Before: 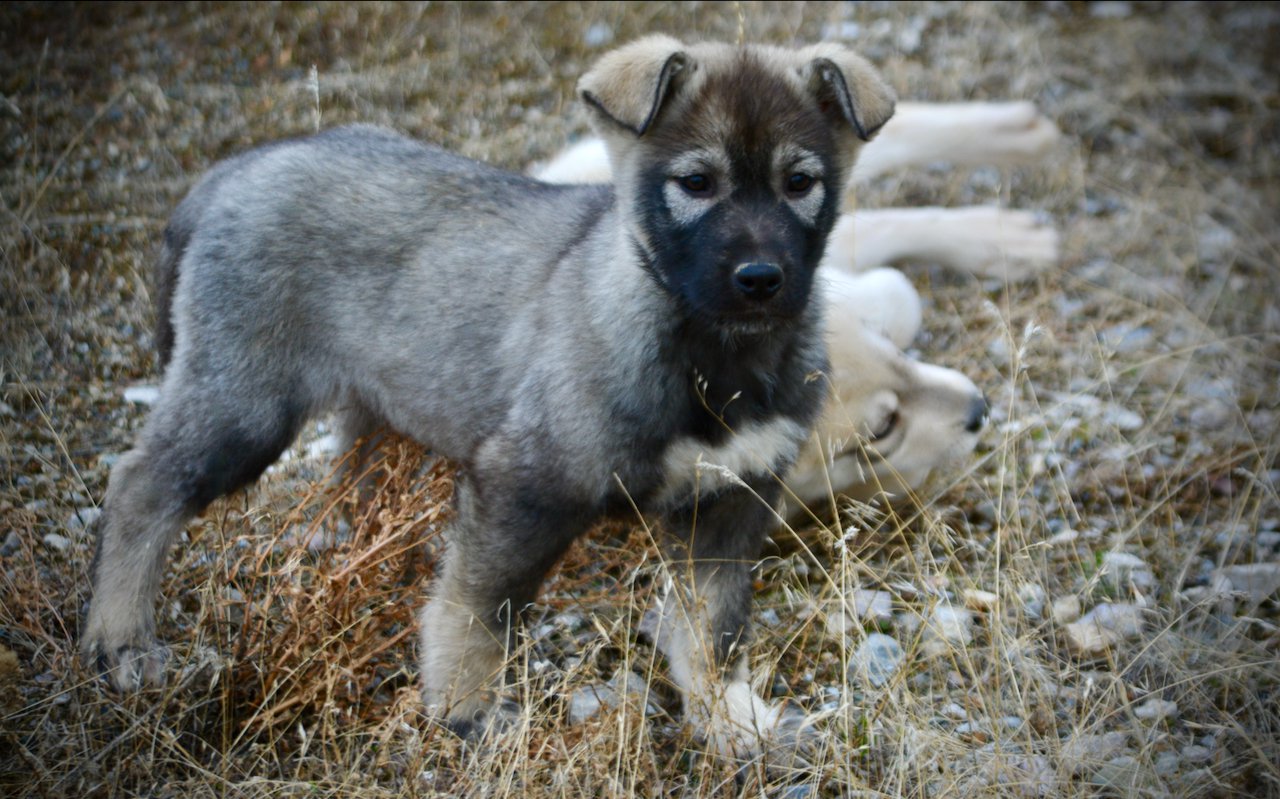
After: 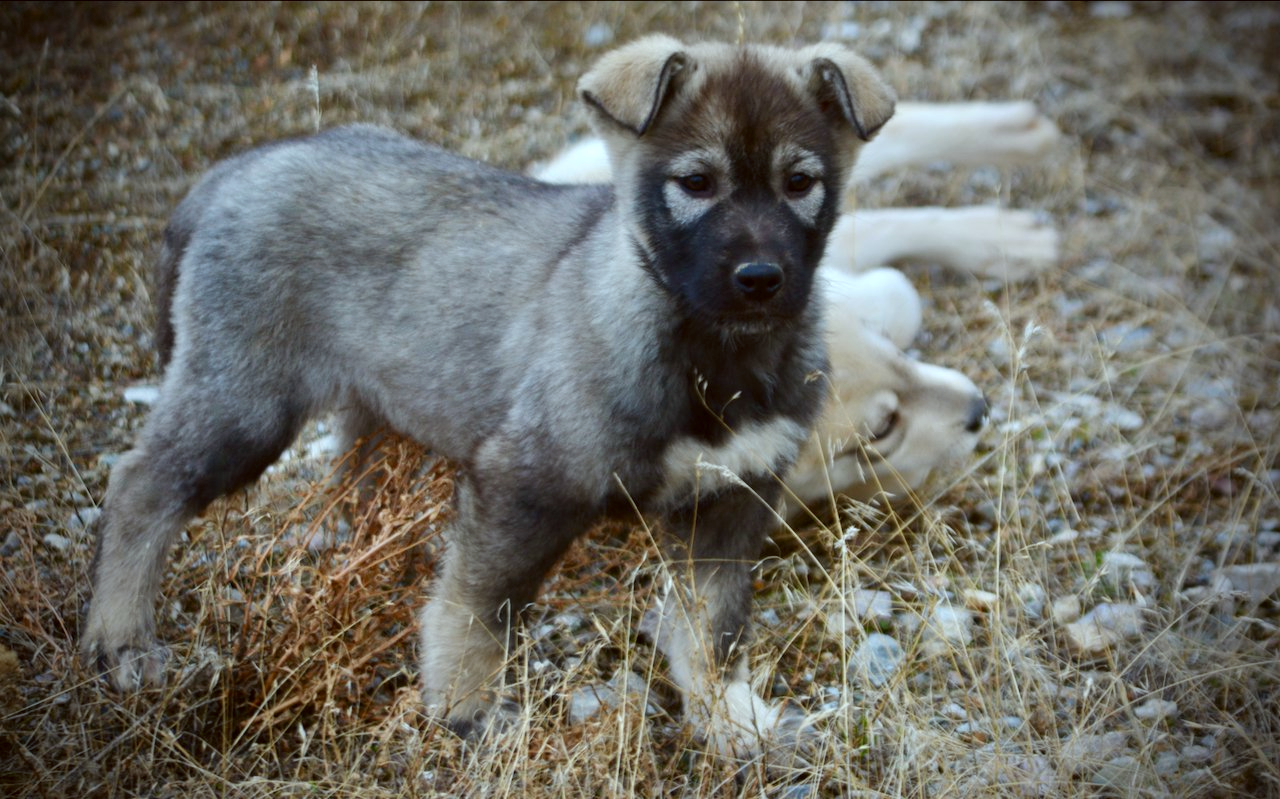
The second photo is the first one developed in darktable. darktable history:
color correction: highlights a* -4.89, highlights b* -3.55, shadows a* 4.23, shadows b* 4.44
exposure: compensate highlight preservation false
